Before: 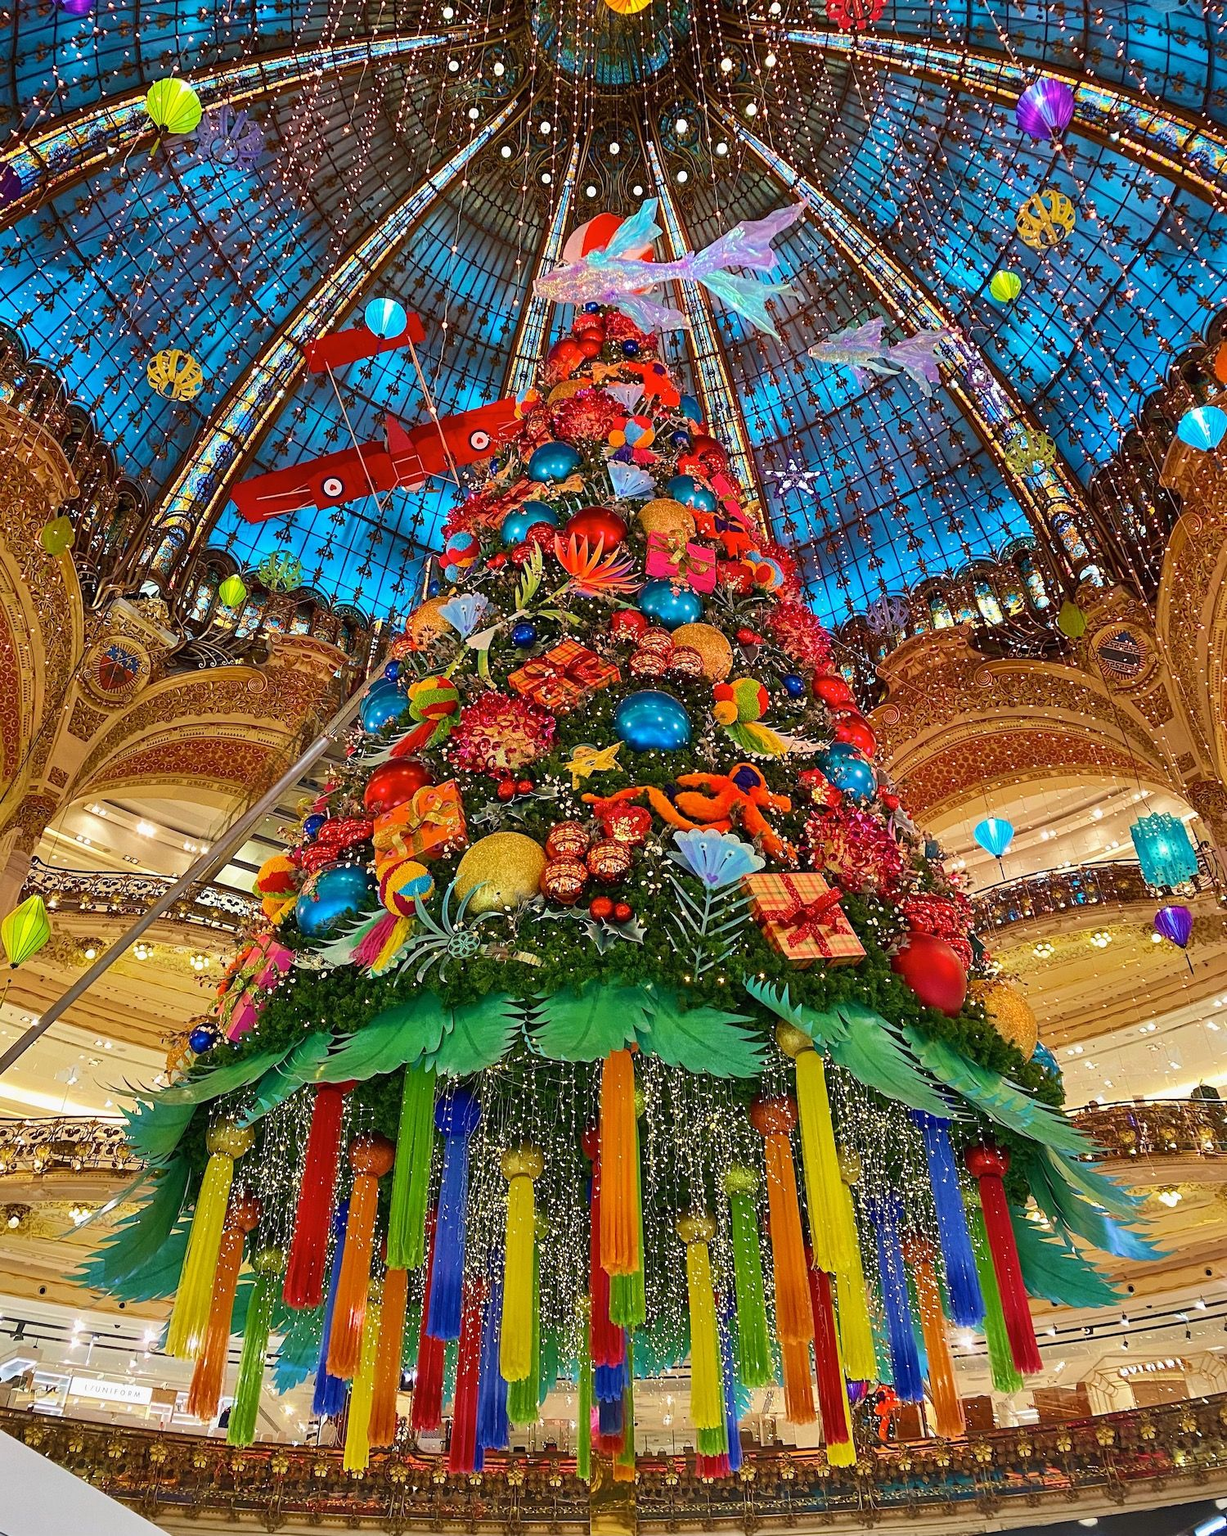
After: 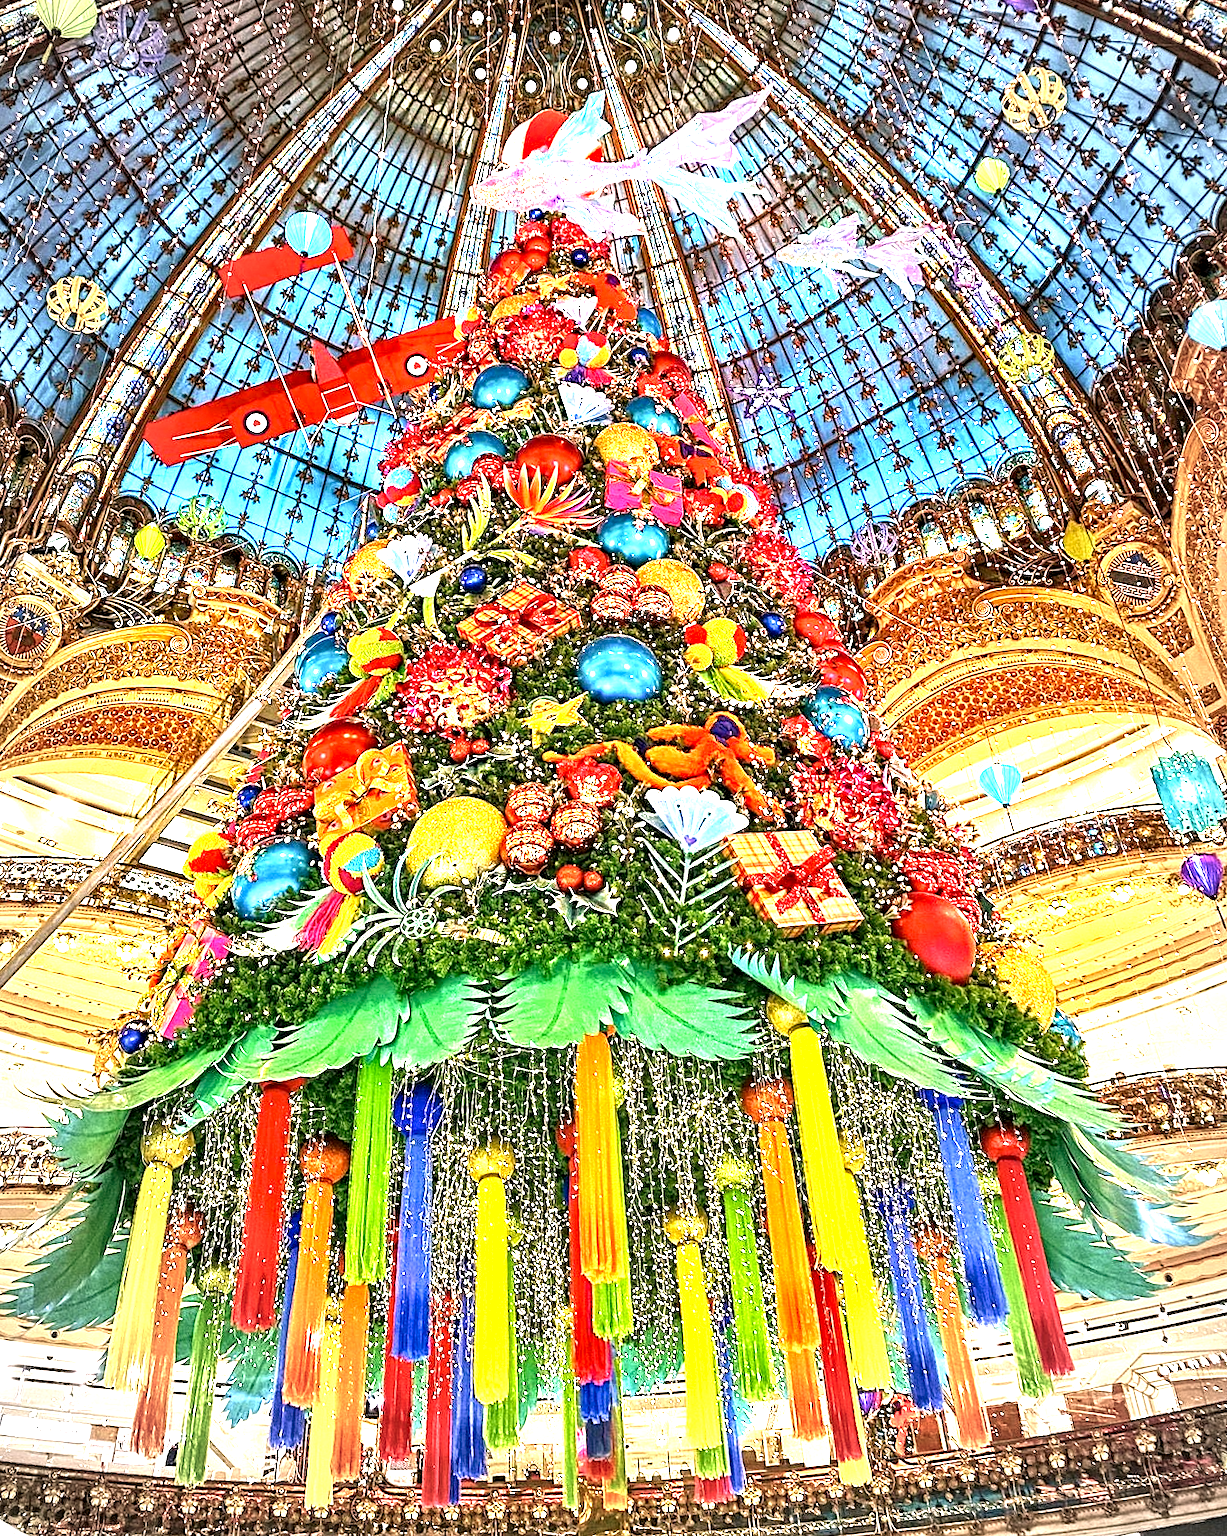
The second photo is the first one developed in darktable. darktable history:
contrast equalizer: octaves 7, y [[0.5, 0.542, 0.583, 0.625, 0.667, 0.708], [0.5 ×6], [0.5 ×6], [0 ×6], [0 ×6]]
crop and rotate: angle 1.96°, left 5.673%, top 5.673%
color correction: highlights a* 4.02, highlights b* 4.98, shadows a* -7.55, shadows b* 4.98
vignetting: automatic ratio true
exposure: black level correction 0, exposure 2.088 EV, compensate exposure bias true, compensate highlight preservation false
